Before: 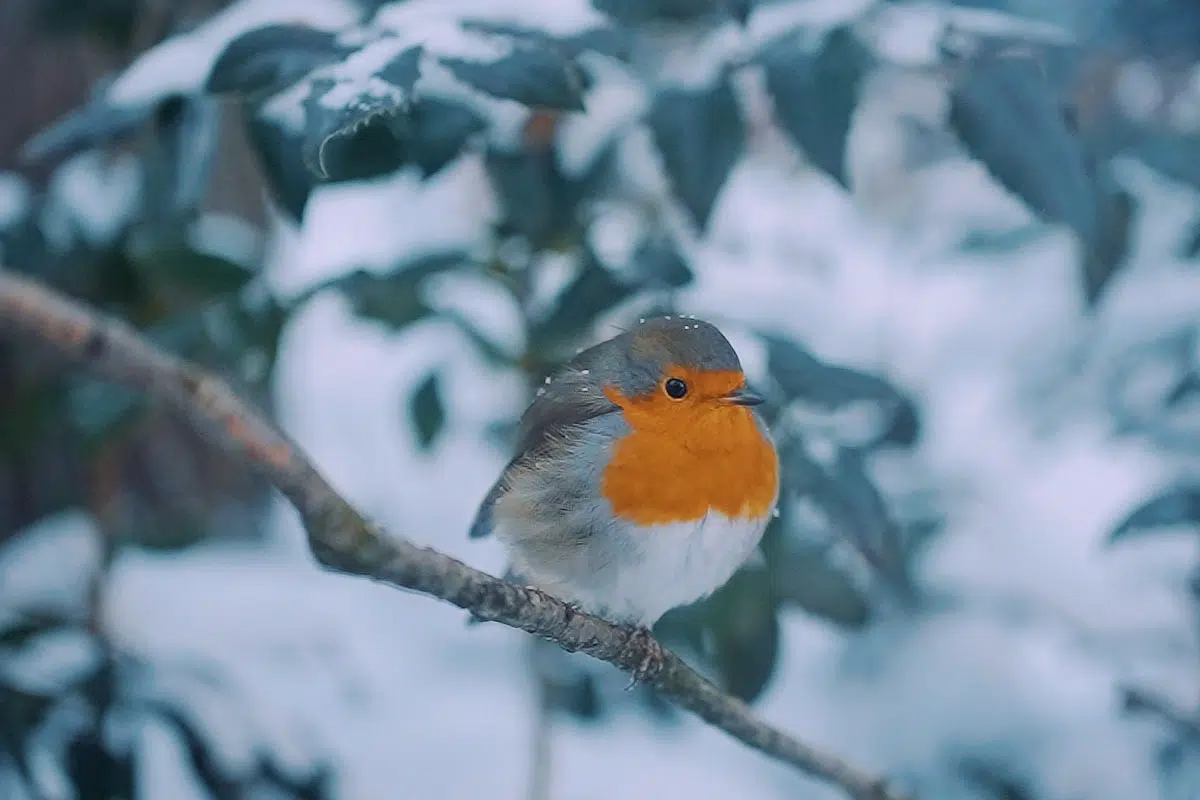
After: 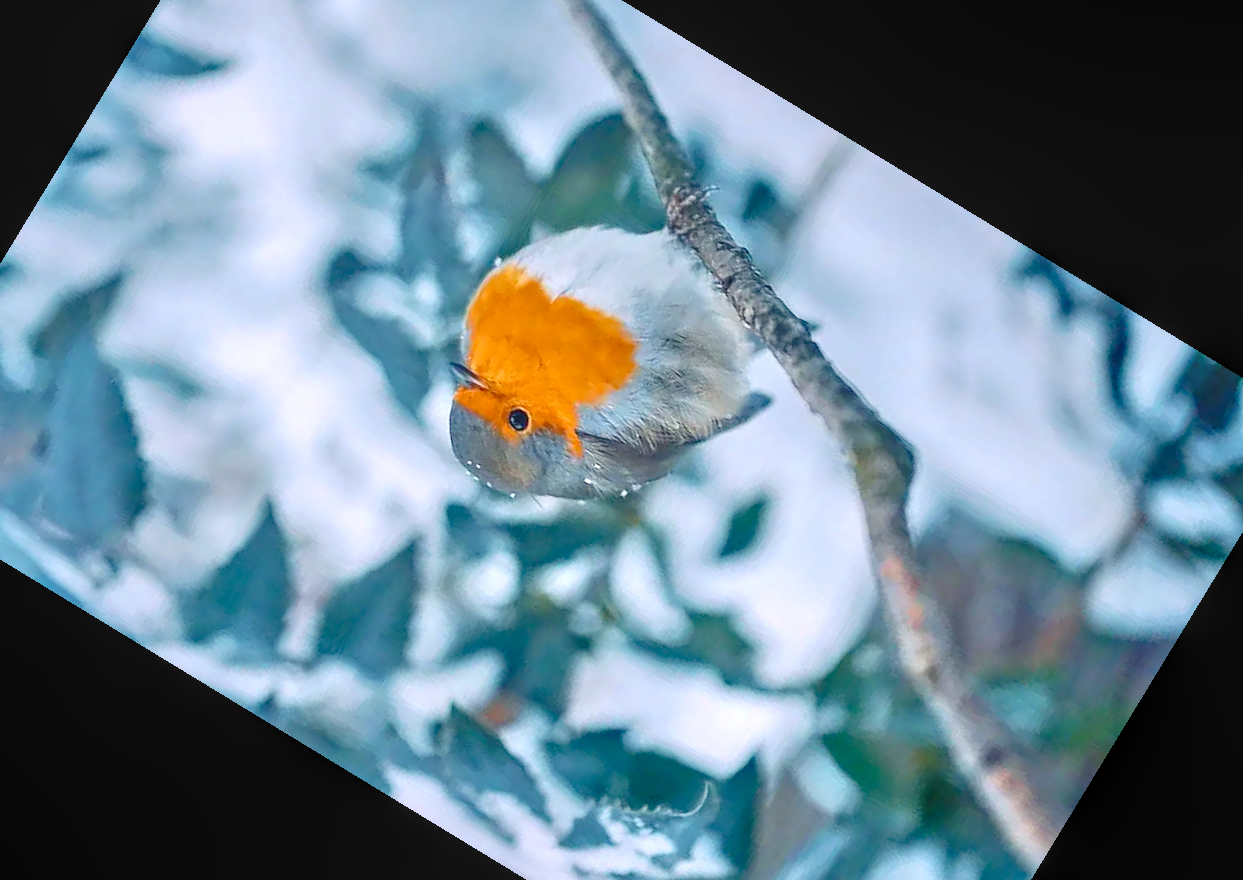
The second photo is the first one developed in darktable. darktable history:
base curve: curves: ch0 [(0, 0) (0.073, 0.04) (0.157, 0.139) (0.492, 0.492) (0.758, 0.758) (1, 1)], preserve colors none
exposure: black level correction 0, exposure 0.5 EV, compensate exposure bias true, compensate highlight preservation false
tone equalizer: -8 EV 2 EV, -7 EV 2 EV, -6 EV 2 EV, -5 EV 2 EV, -4 EV 2 EV, -3 EV 1.5 EV, -2 EV 1 EV, -1 EV 0.5 EV
local contrast: on, module defaults
crop and rotate: angle 148.68°, left 9.111%, top 15.603%, right 4.588%, bottom 17.041%
